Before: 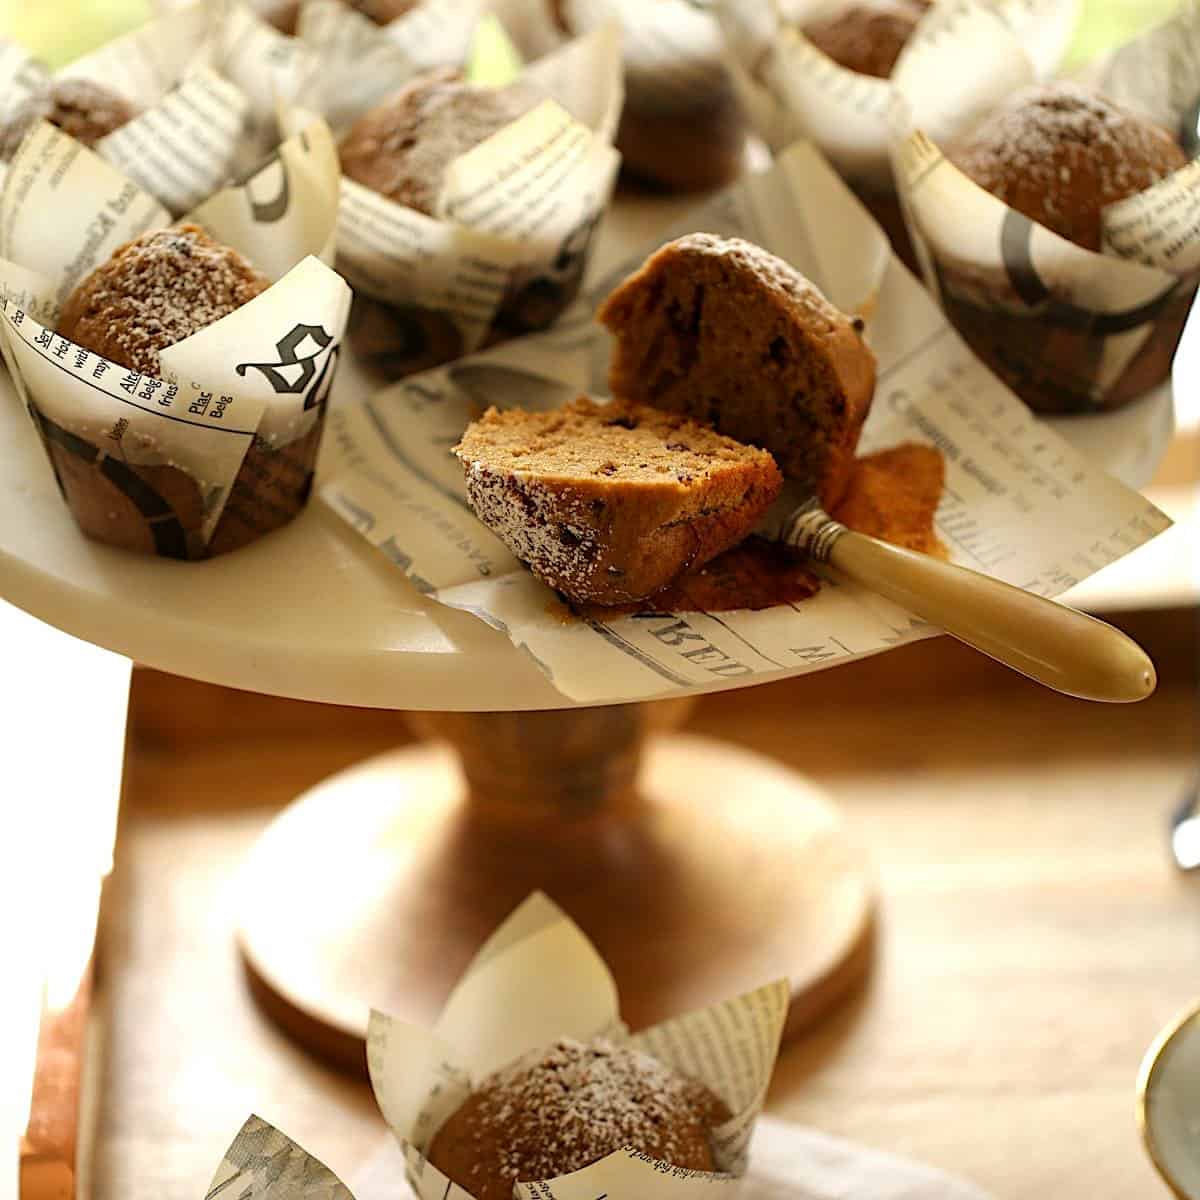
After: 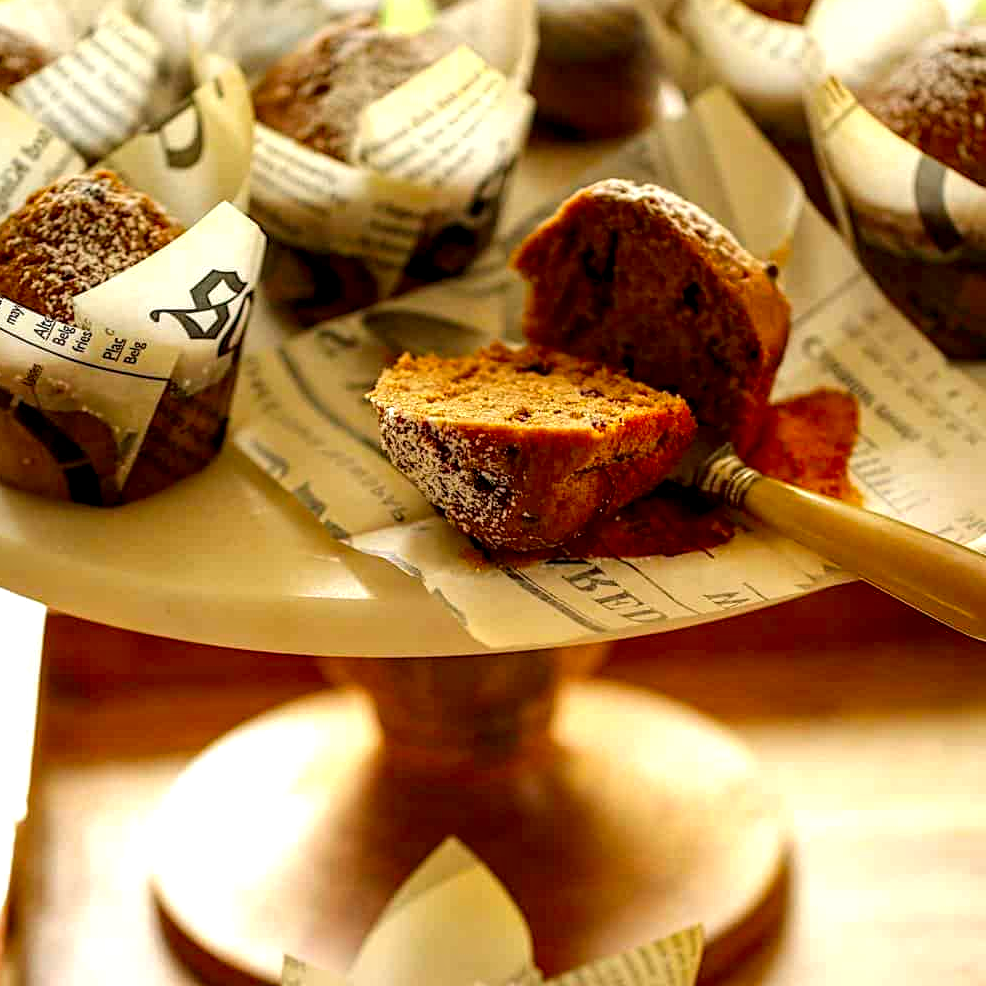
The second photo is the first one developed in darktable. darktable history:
contrast brightness saturation: saturation 0.5
crop and rotate: left 7.196%, top 4.574%, right 10.605%, bottom 13.178%
local contrast: detail 154%
